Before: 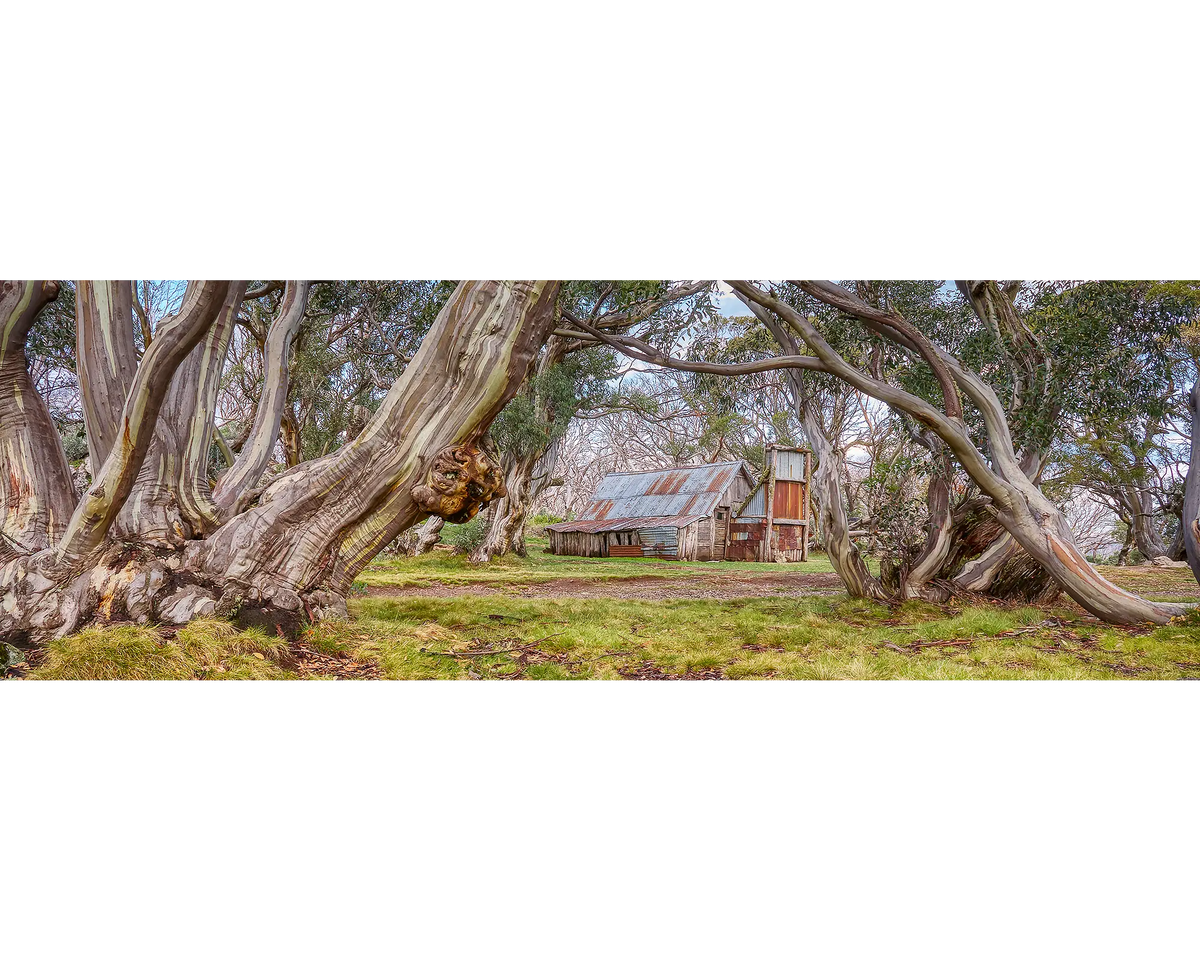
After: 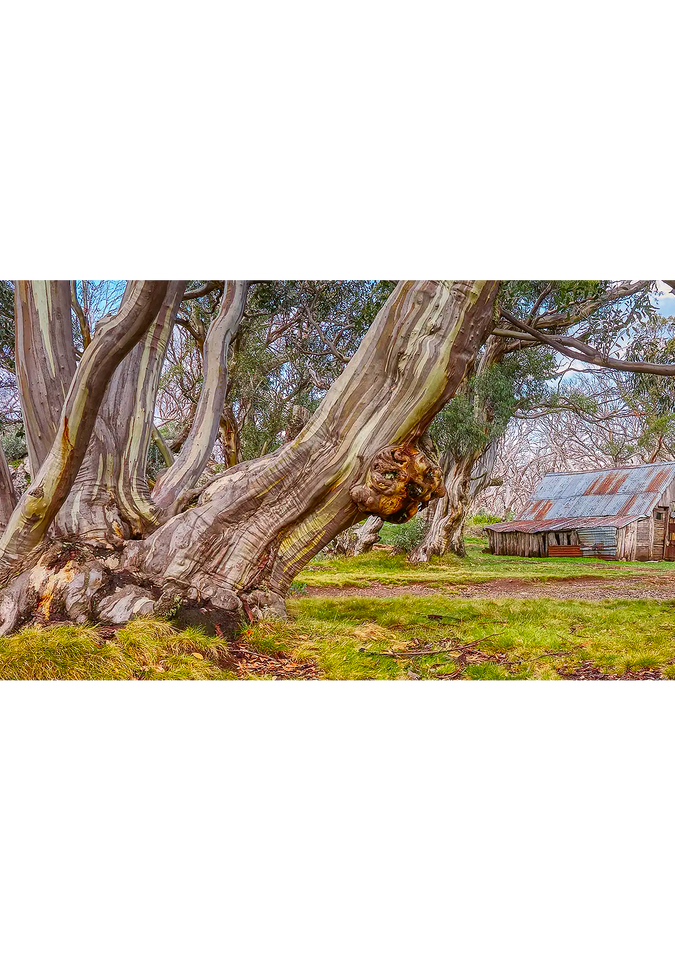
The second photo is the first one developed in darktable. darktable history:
crop: left 5.114%, right 38.589%
color zones: curves: ch0 [(0, 0.613) (0.01, 0.613) (0.245, 0.448) (0.498, 0.529) (0.642, 0.665) (0.879, 0.777) (0.99, 0.613)]; ch1 [(0, 0) (0.143, 0) (0.286, 0) (0.429, 0) (0.571, 0) (0.714, 0) (0.857, 0)], mix -121.96%
vibrance: vibrance 67%
